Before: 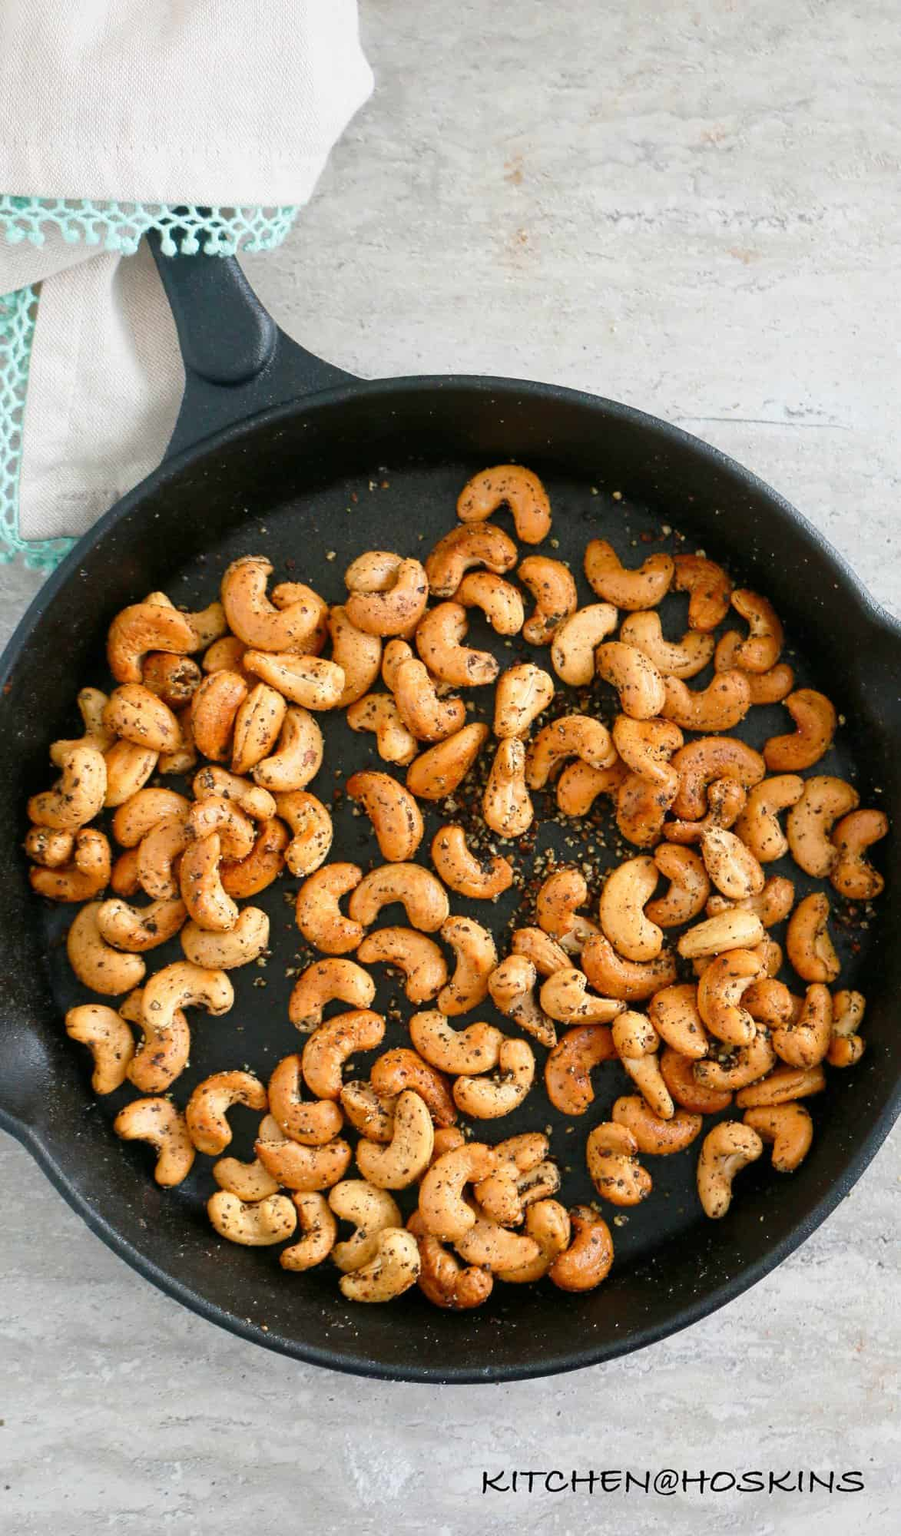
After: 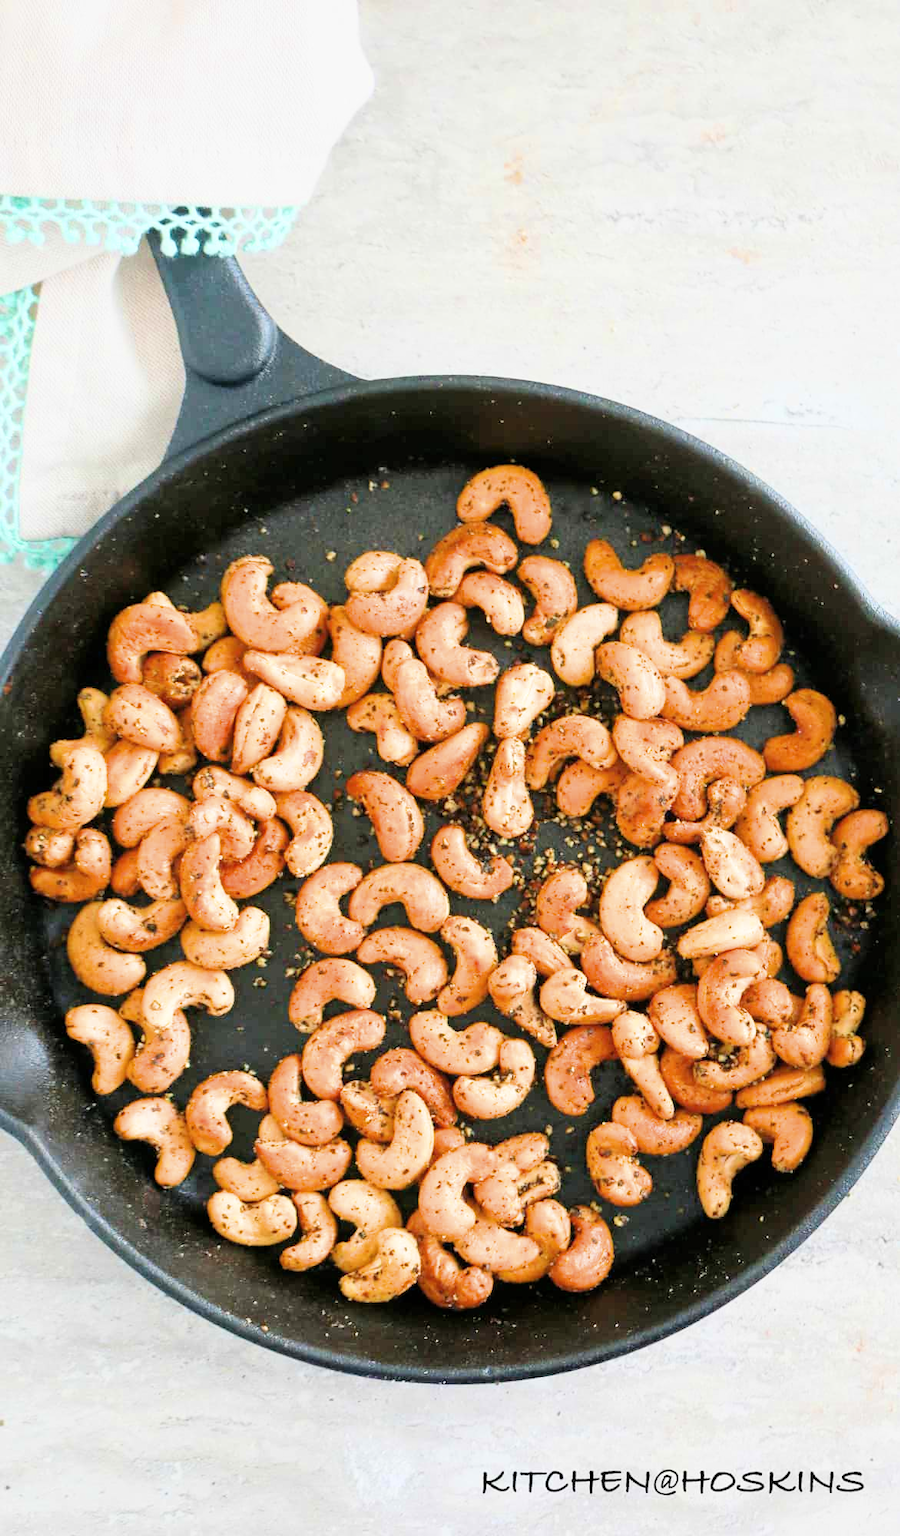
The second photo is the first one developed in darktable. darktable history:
exposure: black level correction 0, exposure 1.521 EV, compensate exposure bias true, compensate highlight preservation false
filmic rgb: black relative exposure -7.65 EV, white relative exposure 4.56 EV, hardness 3.61, color science v6 (2022), iterations of high-quality reconstruction 0
color zones: curves: ch0 [(0.068, 0.464) (0.25, 0.5) (0.48, 0.508) (0.75, 0.536) (0.886, 0.476) (0.967, 0.456)]; ch1 [(0.066, 0.456) (0.25, 0.5) (0.616, 0.508) (0.746, 0.56) (0.934, 0.444)], mix 30.05%
